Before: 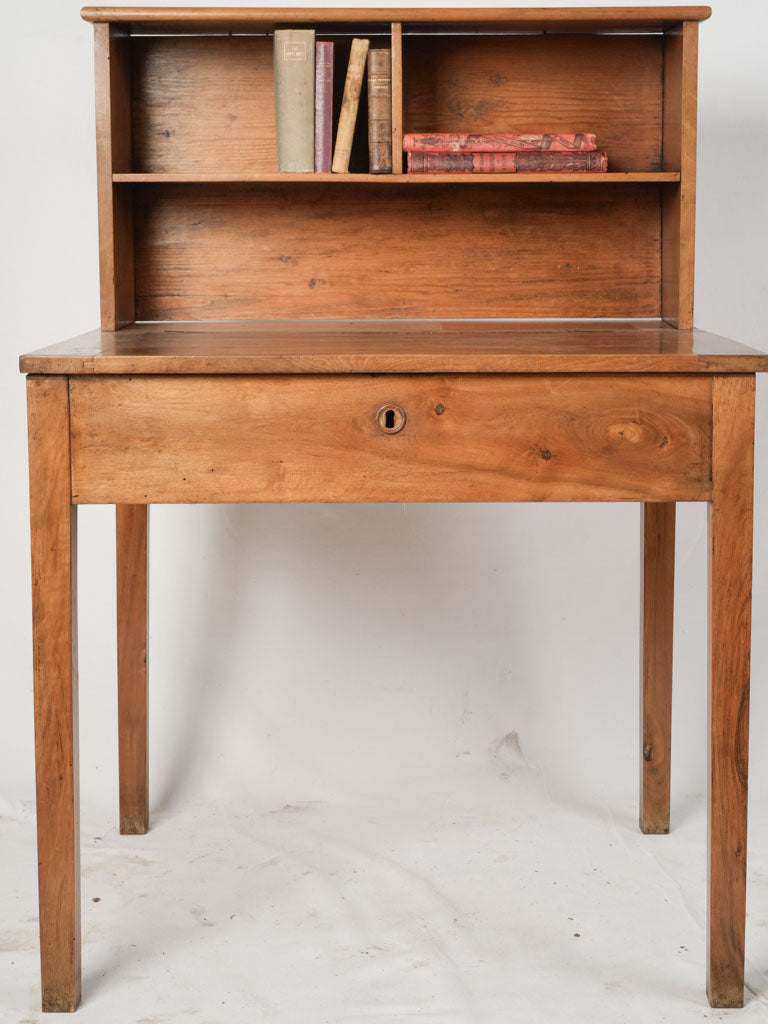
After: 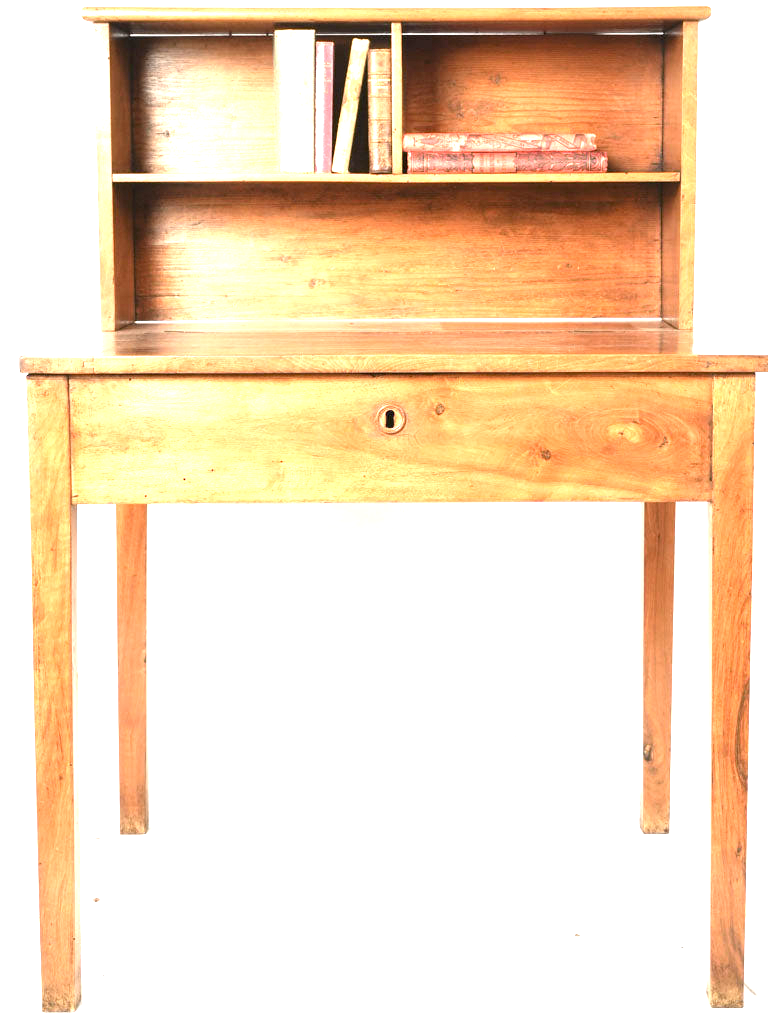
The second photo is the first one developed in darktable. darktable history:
exposure: exposure 2.006 EV, compensate highlight preservation false
